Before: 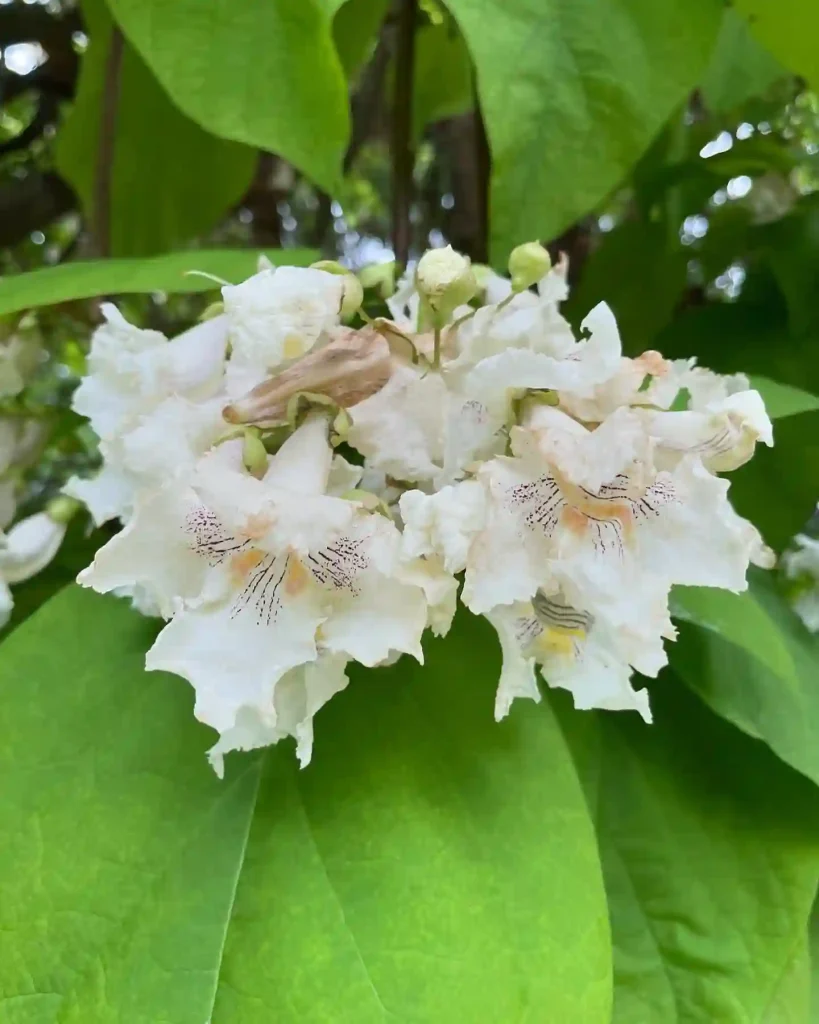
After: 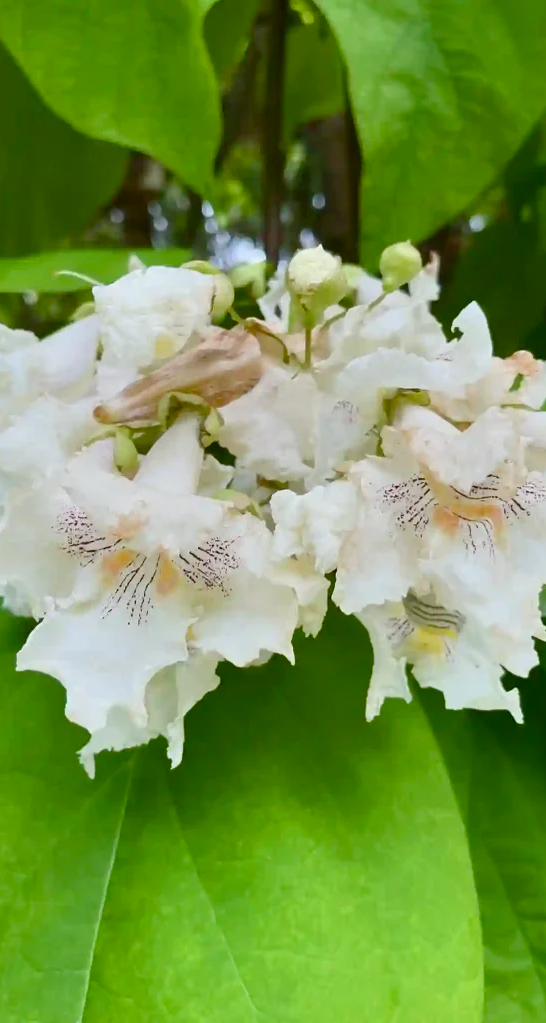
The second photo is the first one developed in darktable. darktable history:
crop and rotate: left 15.754%, right 17.579%
color balance rgb: perceptual saturation grading › global saturation 20%, perceptual saturation grading › highlights -25%, perceptual saturation grading › shadows 50%
